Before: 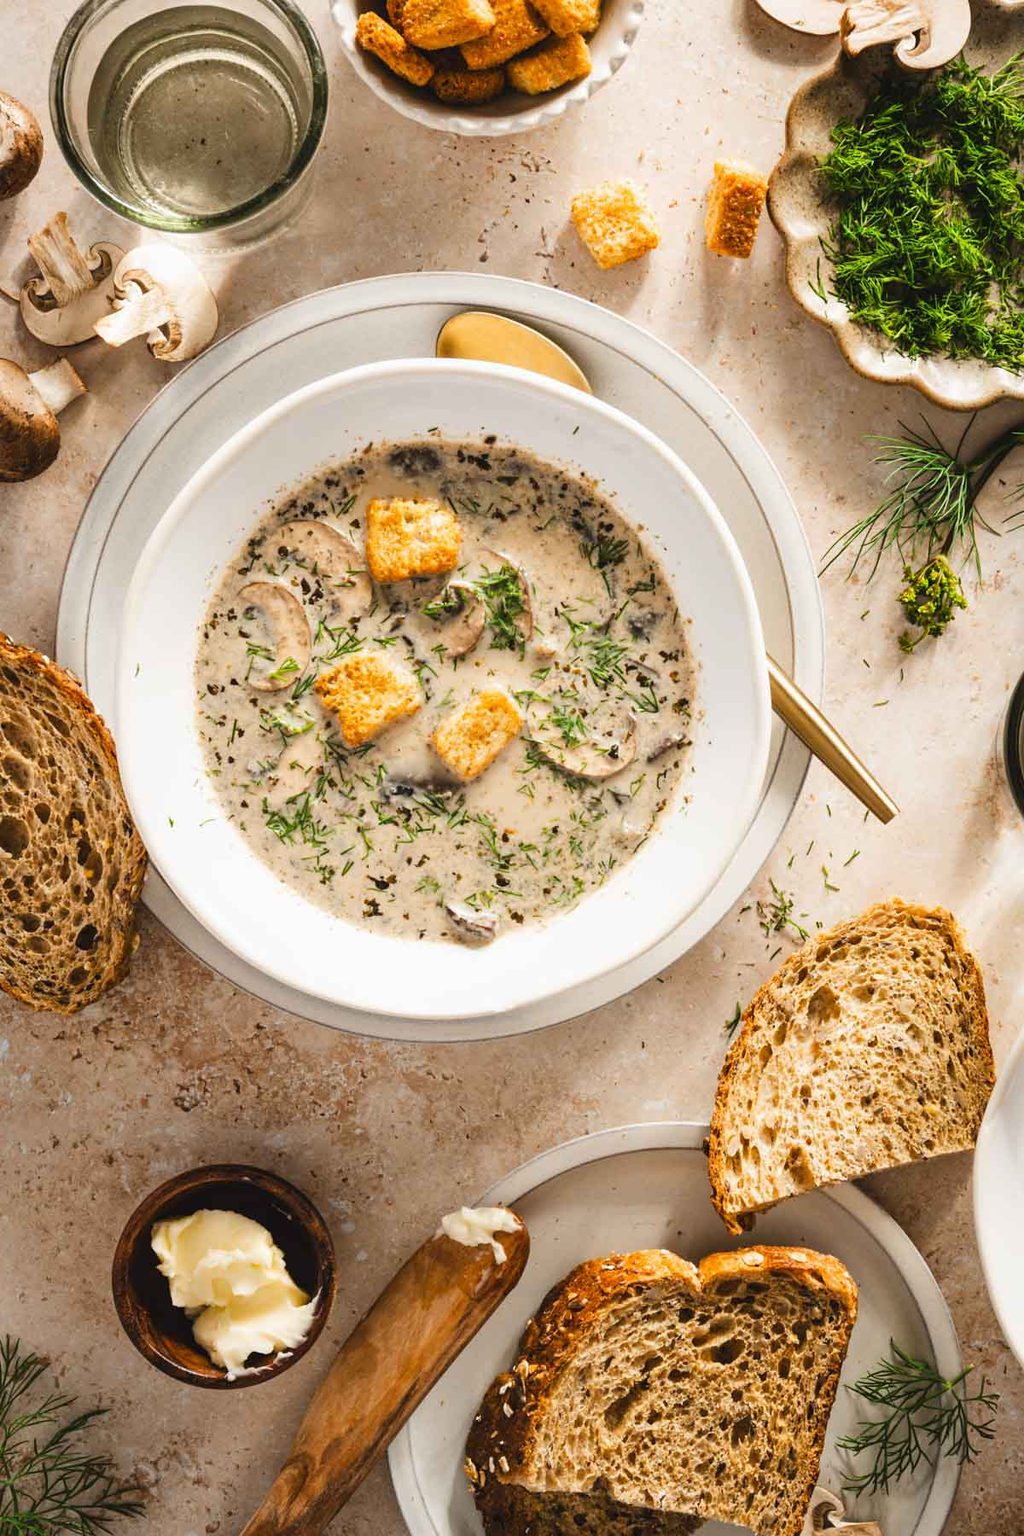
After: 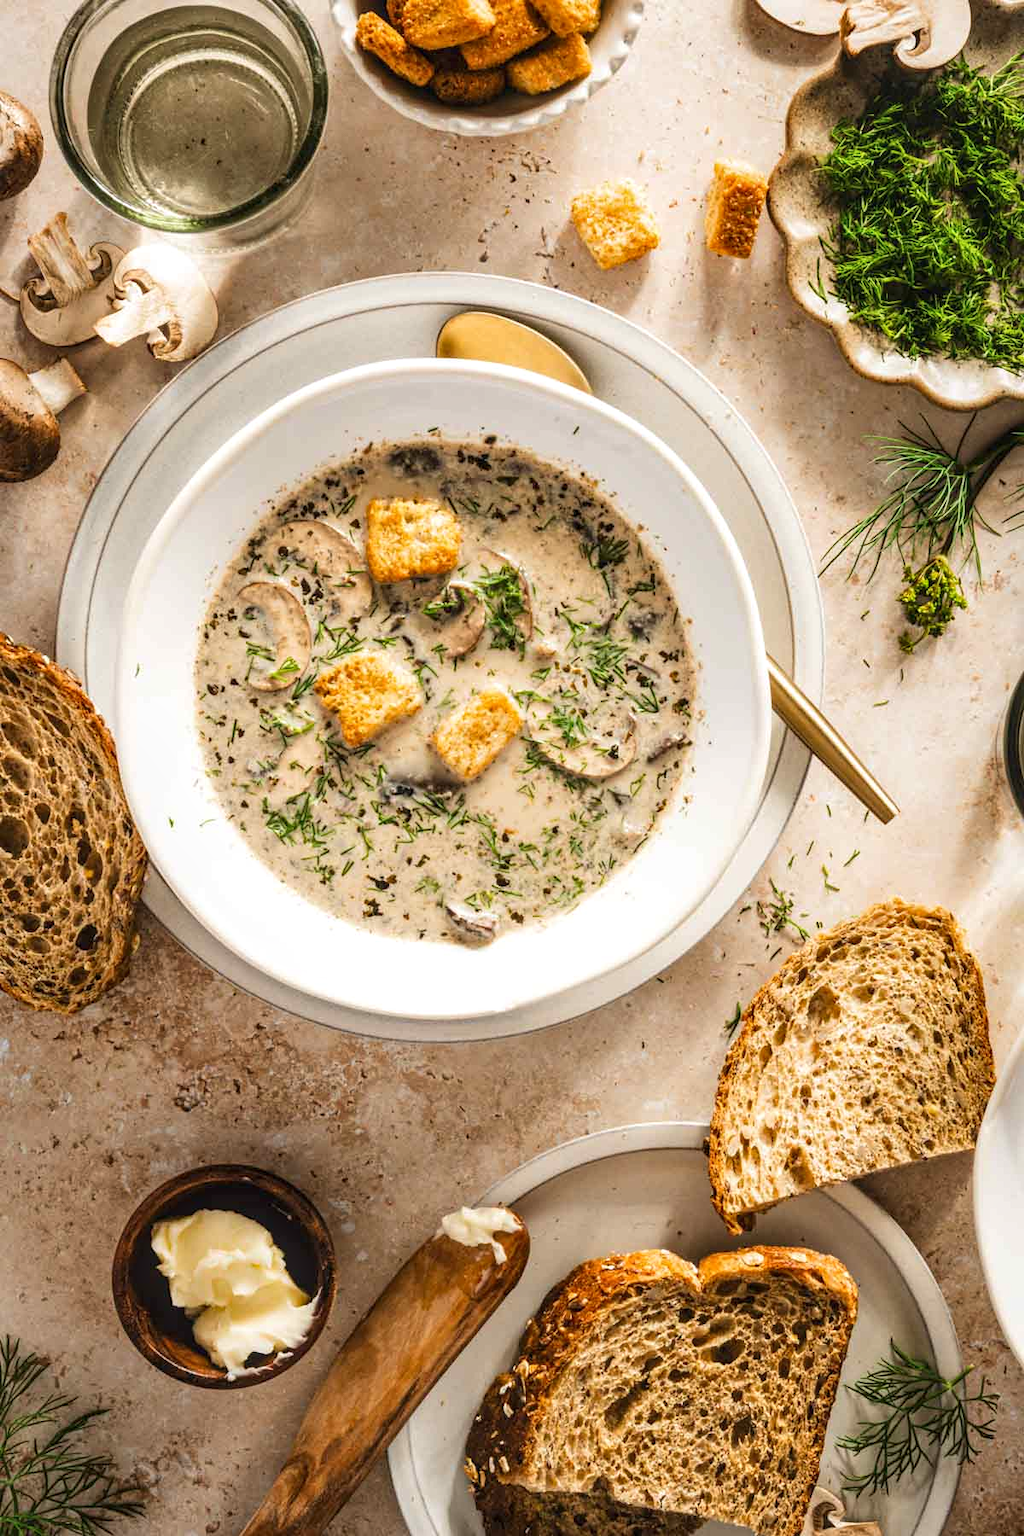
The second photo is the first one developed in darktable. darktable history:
velvia: strength 15%
local contrast: on, module defaults
